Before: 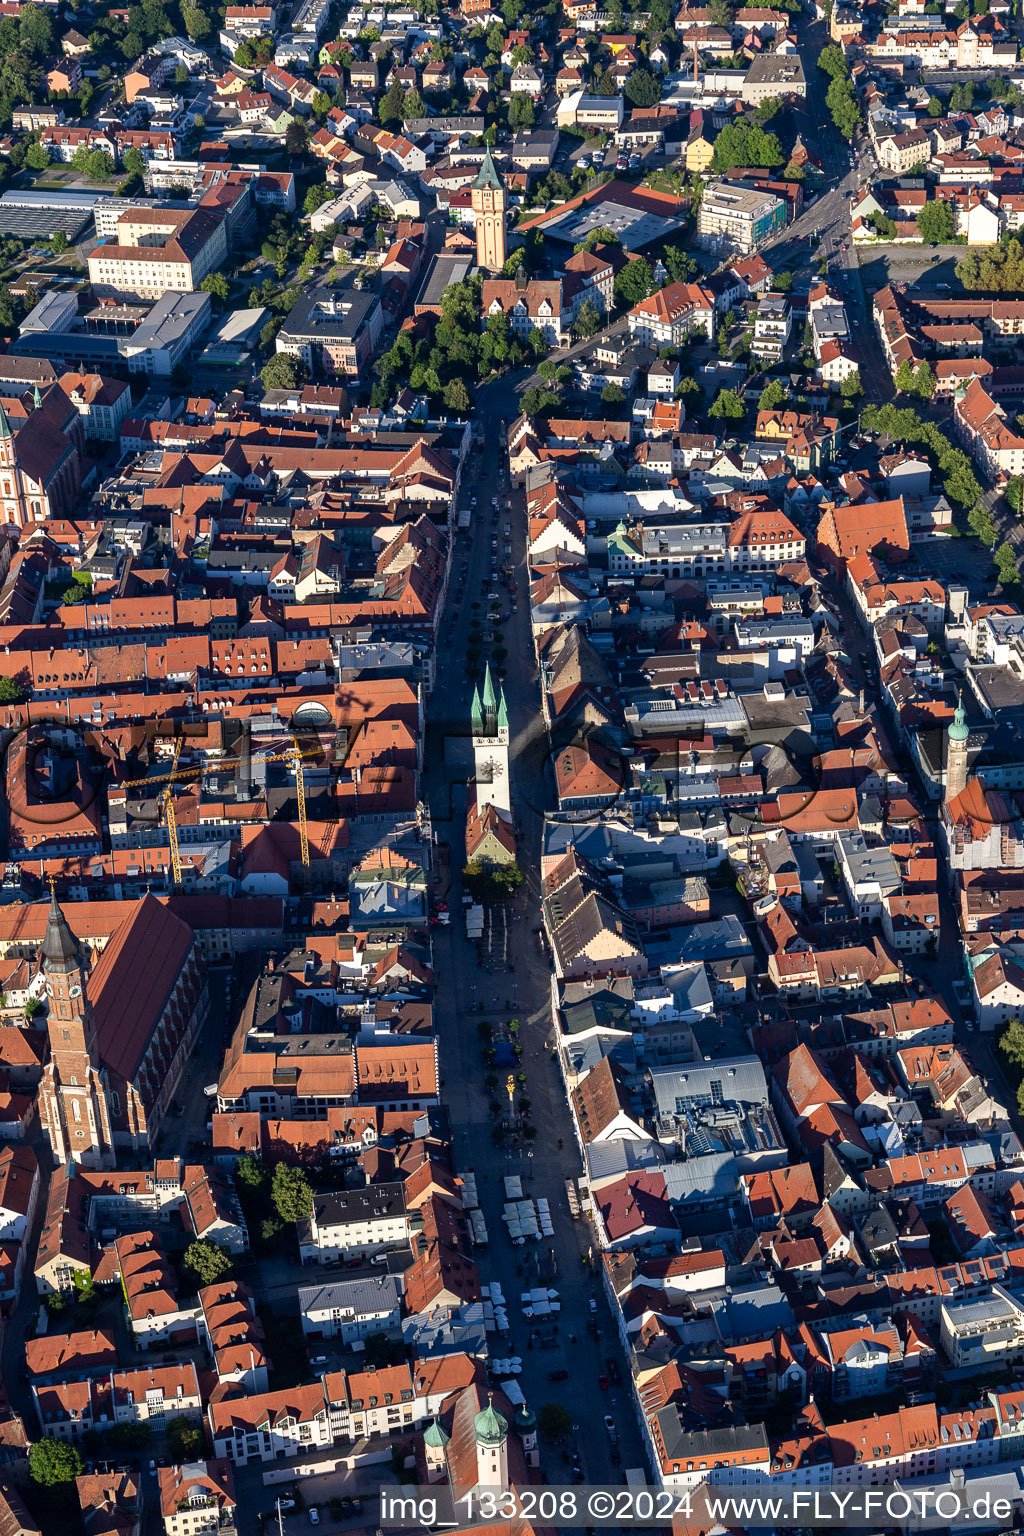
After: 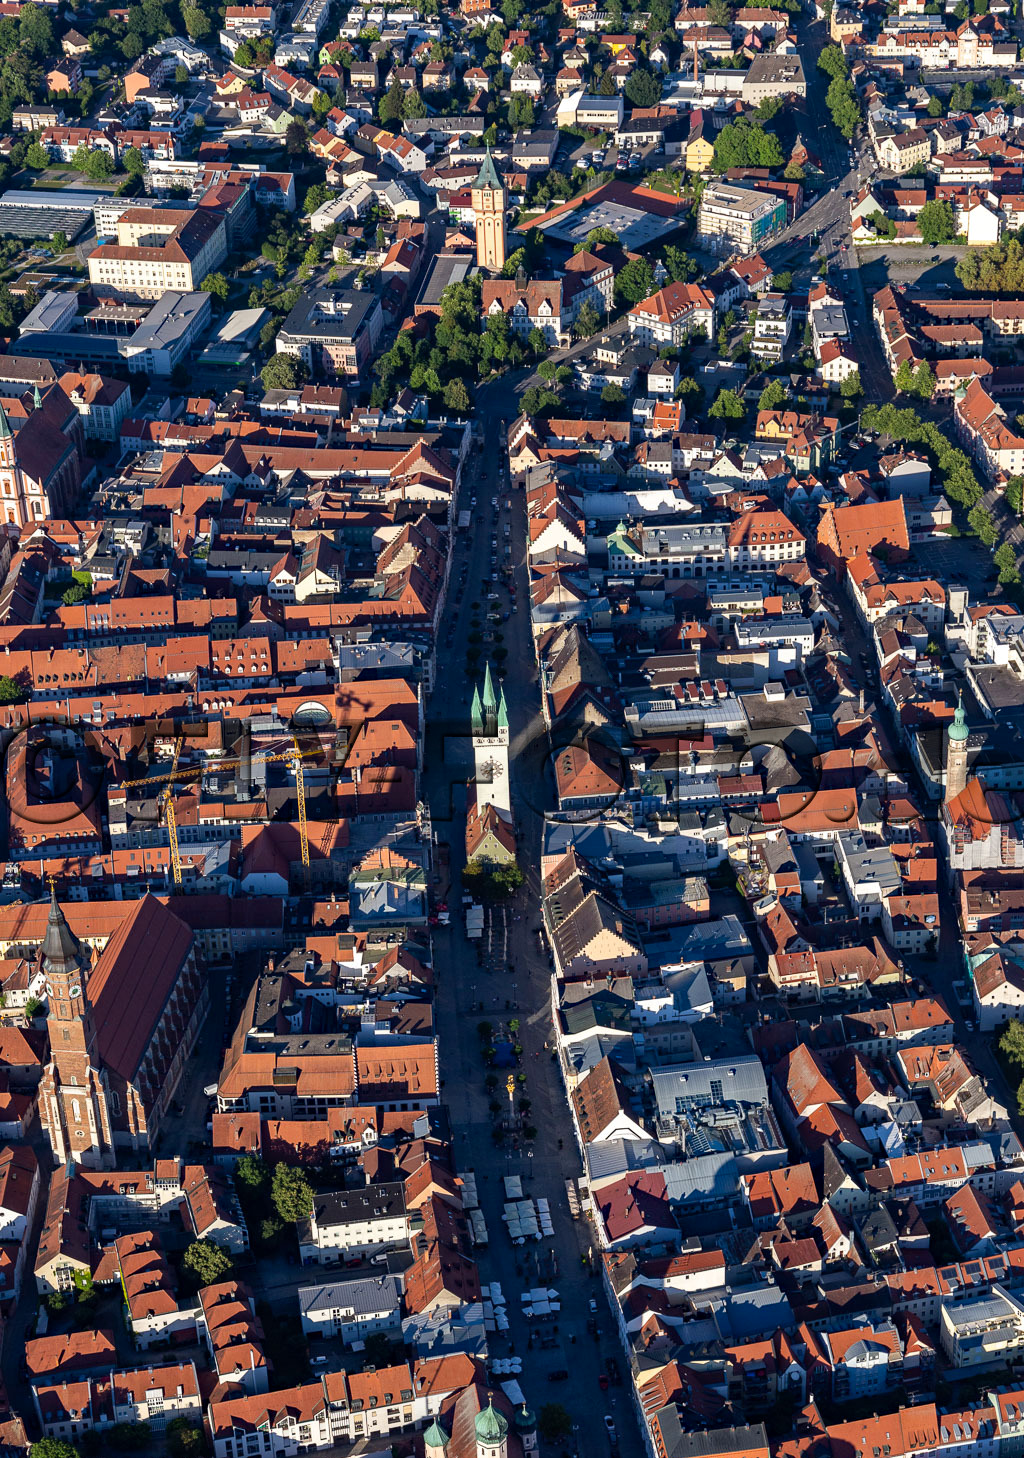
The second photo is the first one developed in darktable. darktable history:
haze removal: compatibility mode true, adaptive false
crop and rotate: top 0.009%, bottom 5.055%
